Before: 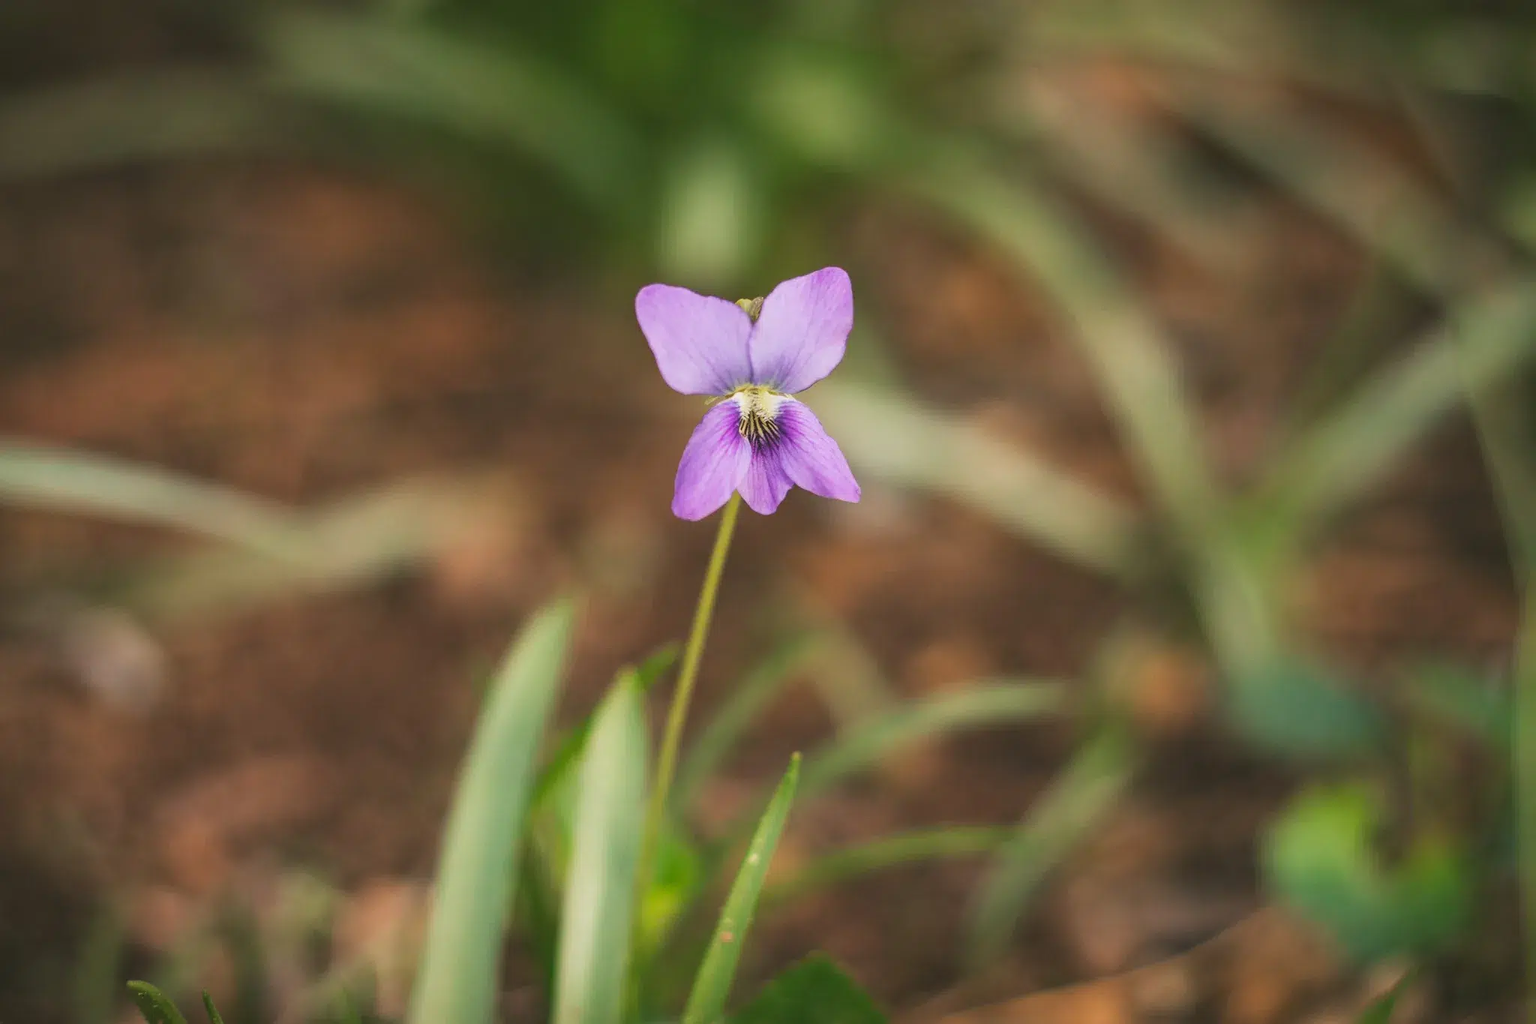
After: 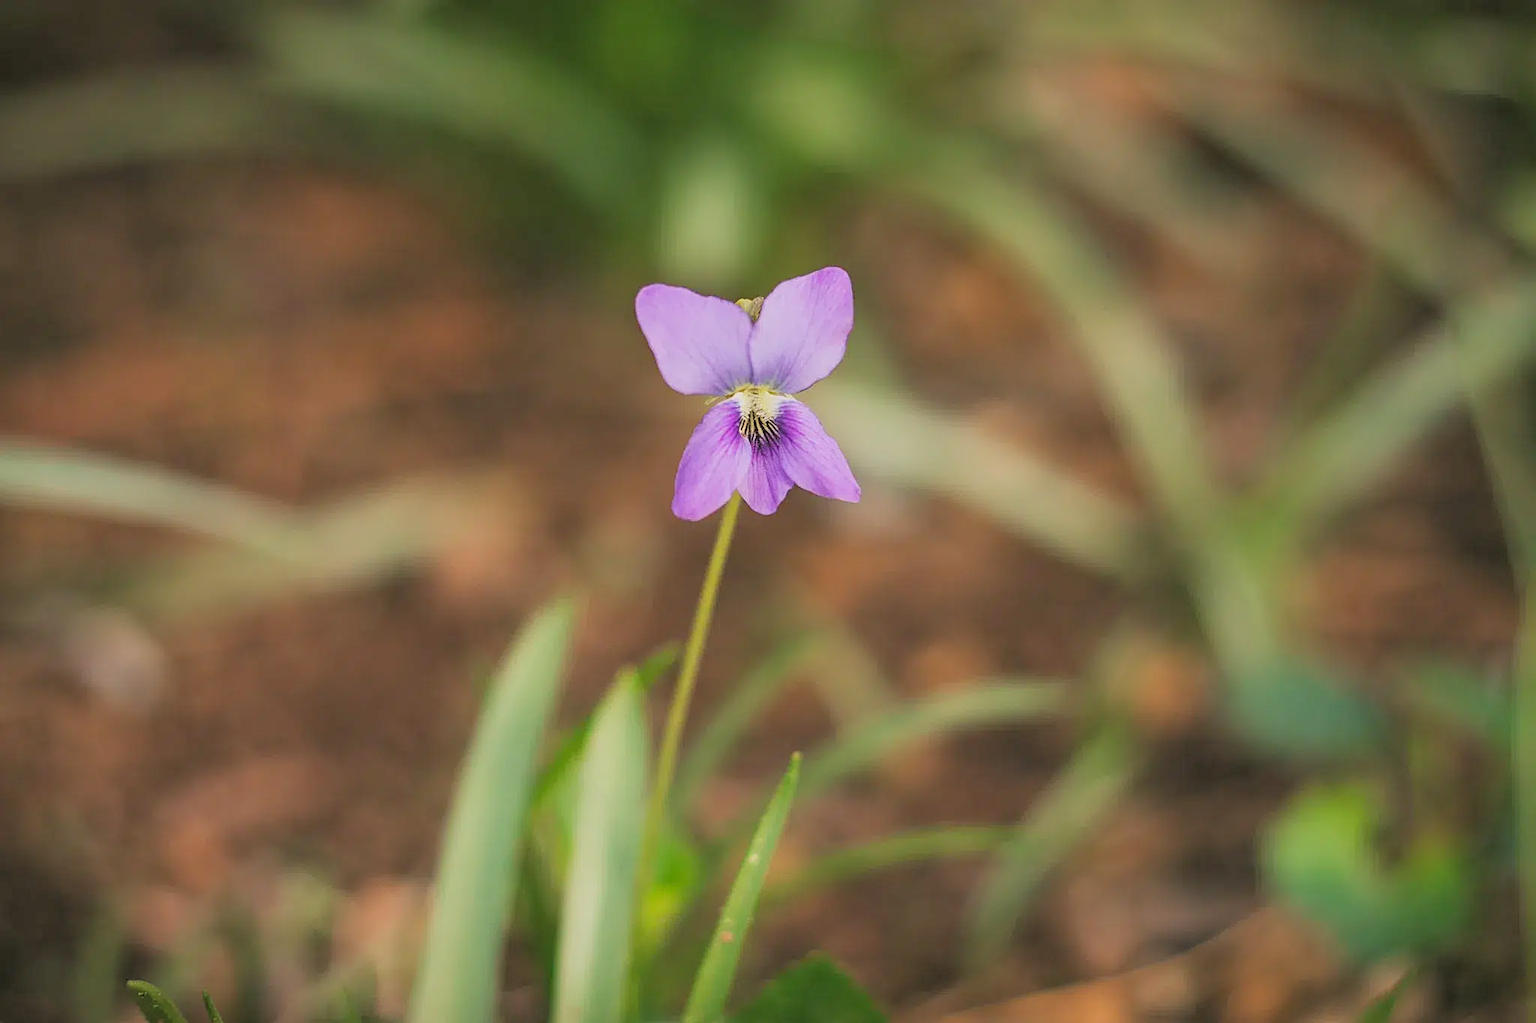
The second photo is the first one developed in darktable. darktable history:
rgb levels: preserve colors sum RGB, levels [[0.038, 0.433, 0.934], [0, 0.5, 1], [0, 0.5, 1]]
sharpen: on, module defaults
